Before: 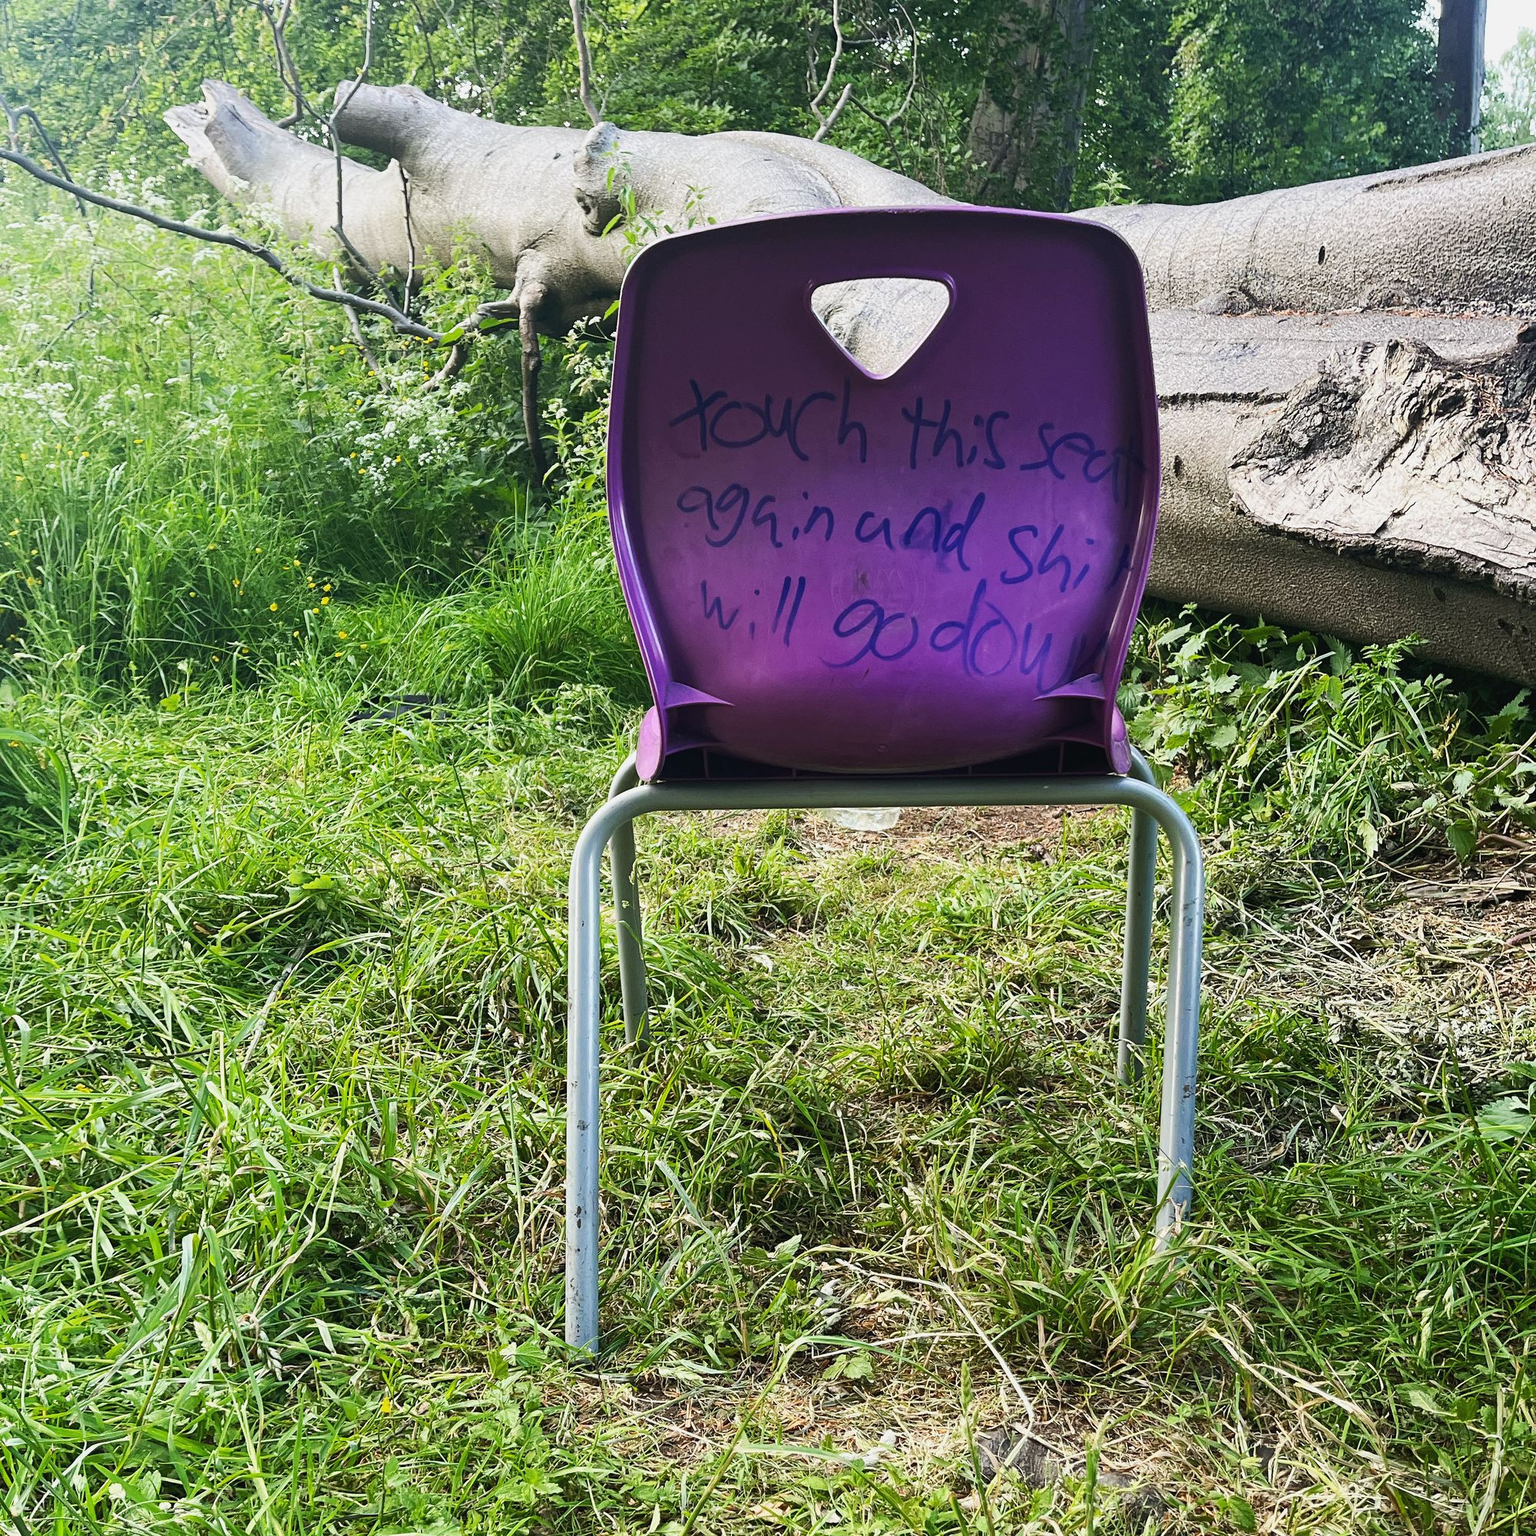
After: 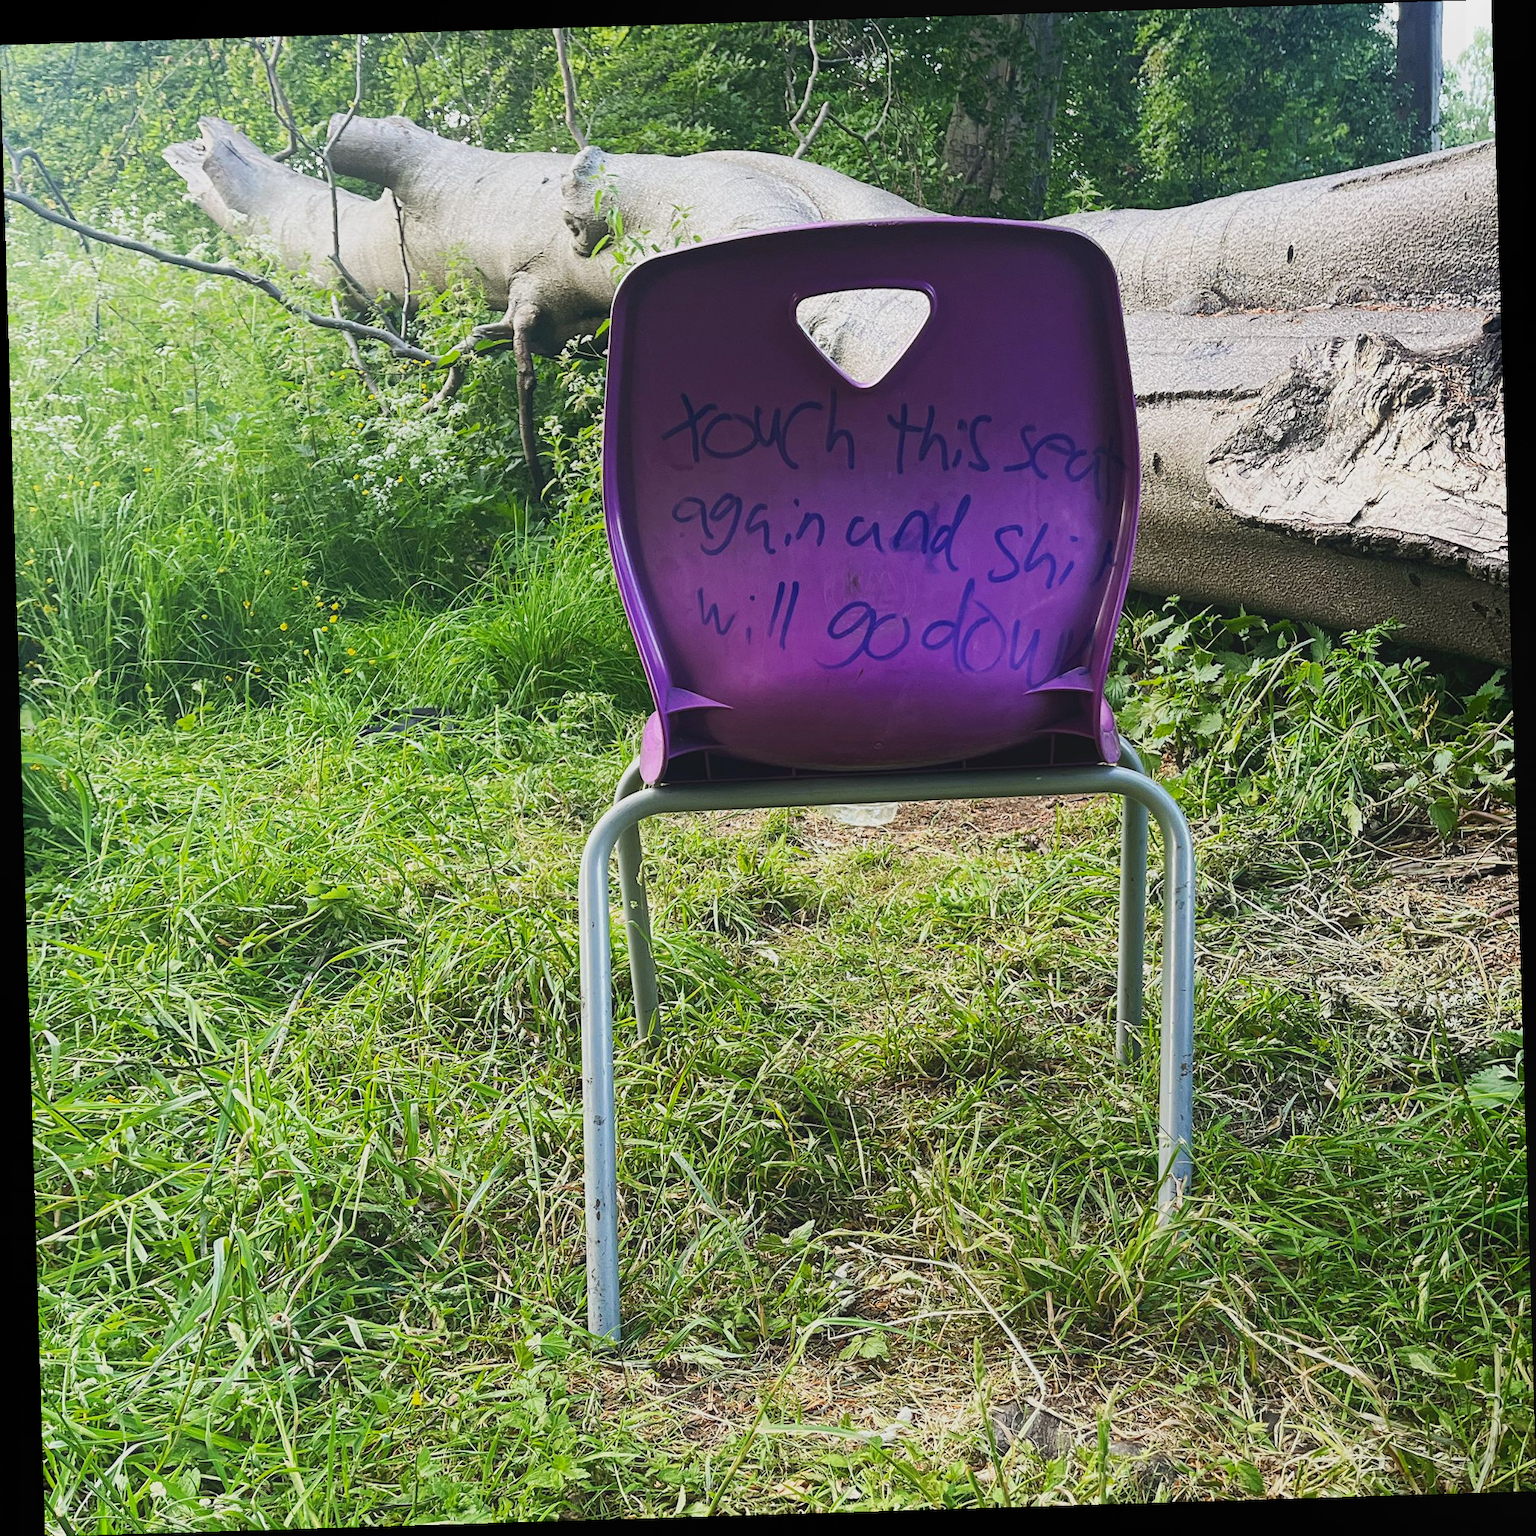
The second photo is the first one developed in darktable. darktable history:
contrast equalizer: y [[0.439, 0.44, 0.442, 0.457, 0.493, 0.498], [0.5 ×6], [0.5 ×6], [0 ×6], [0 ×6]], mix 0.76
rotate and perspective: rotation -1.75°, automatic cropping off
